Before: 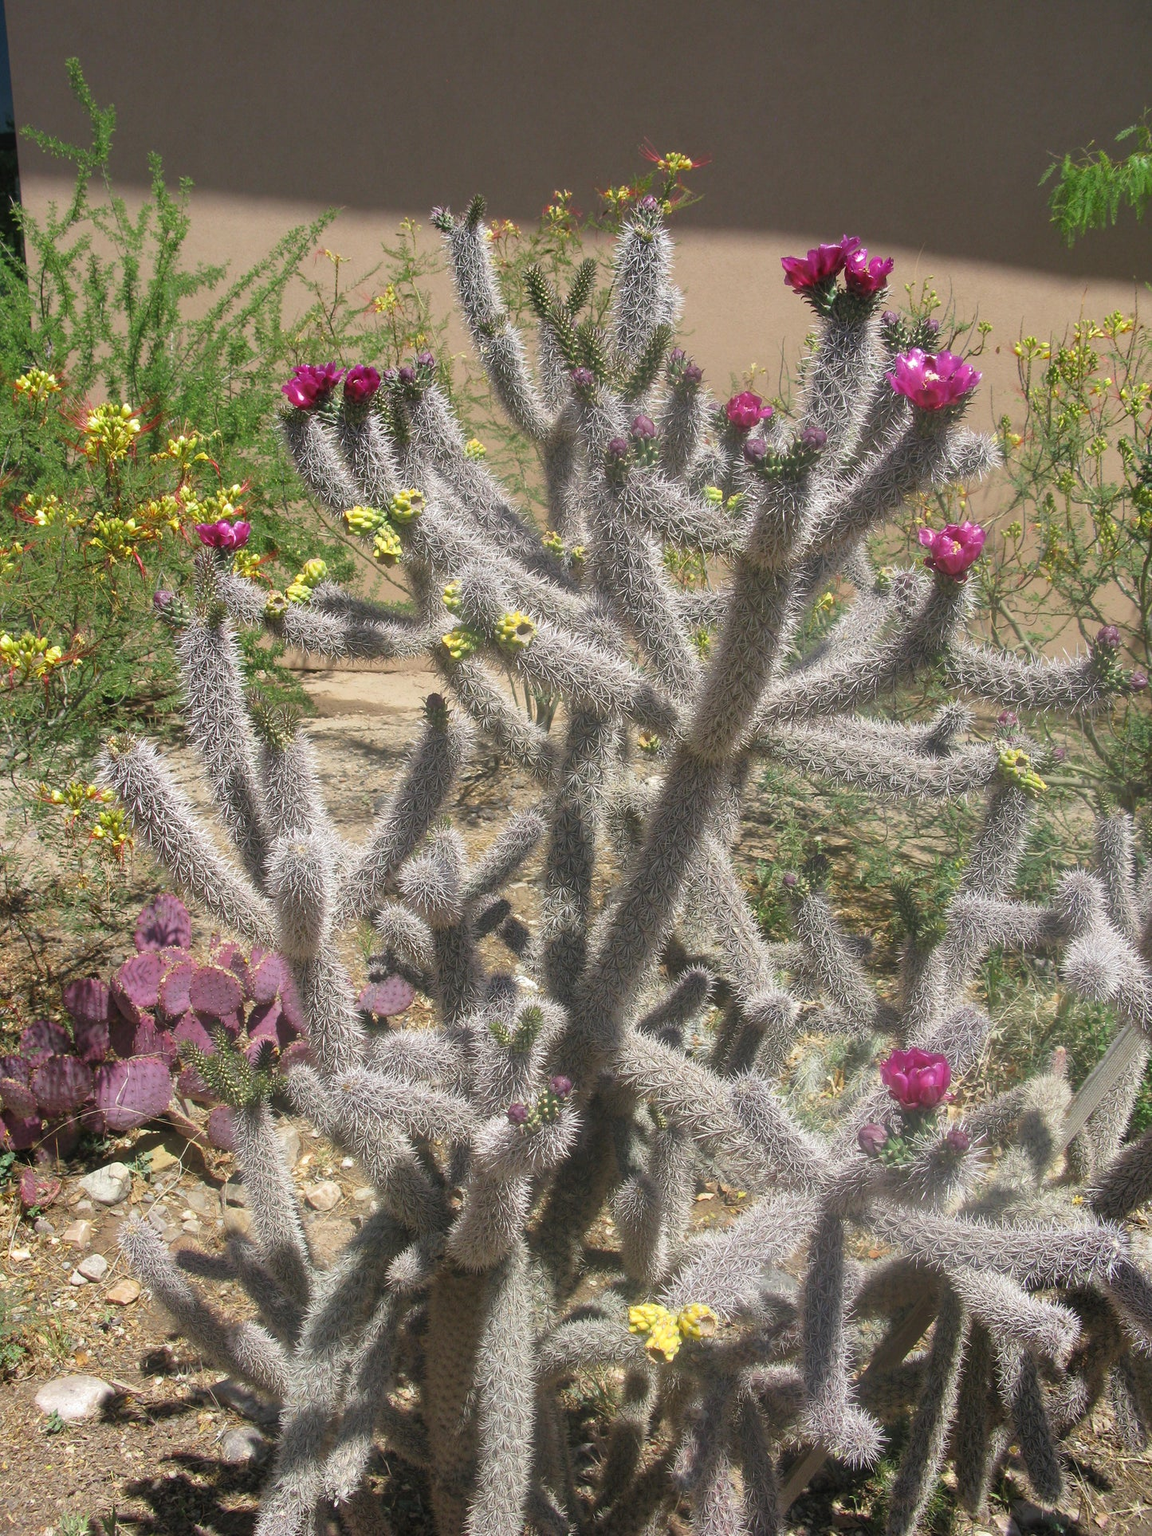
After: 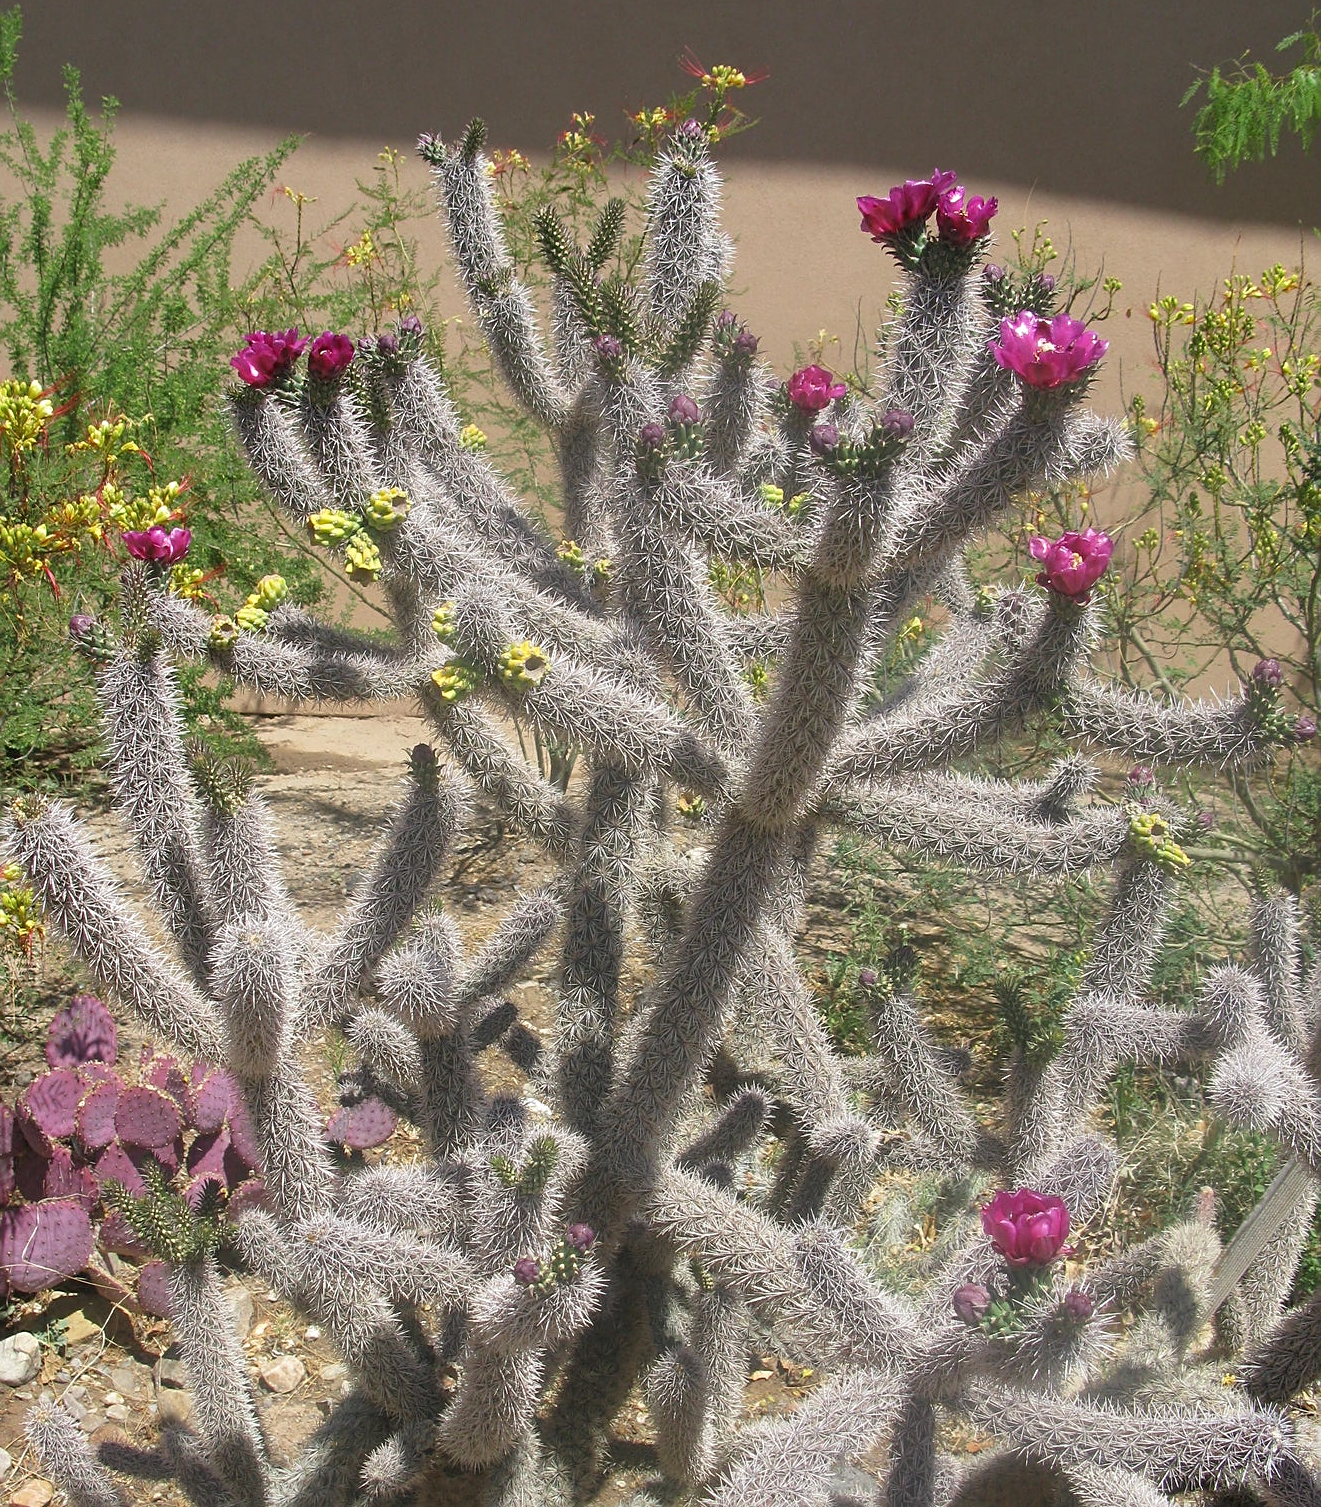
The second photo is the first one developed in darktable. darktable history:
sharpen: on, module defaults
crop: left 8.534%, top 6.566%, bottom 15.196%
